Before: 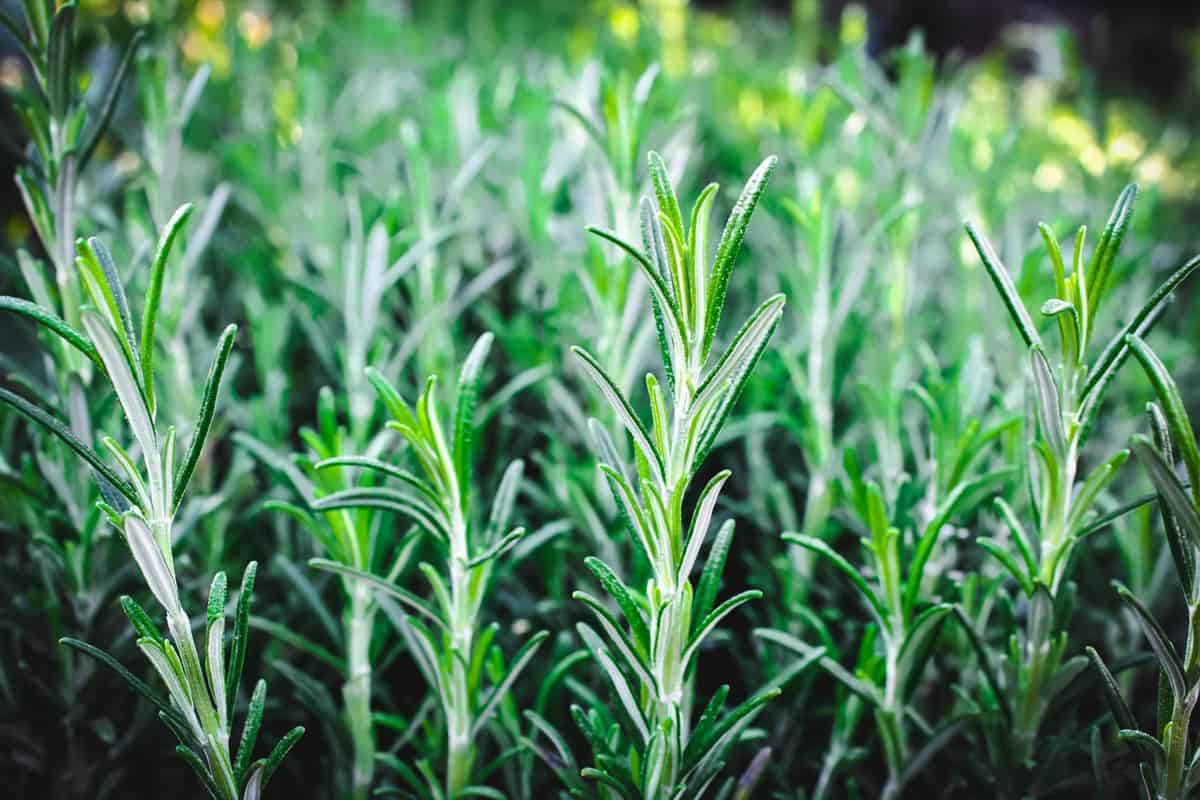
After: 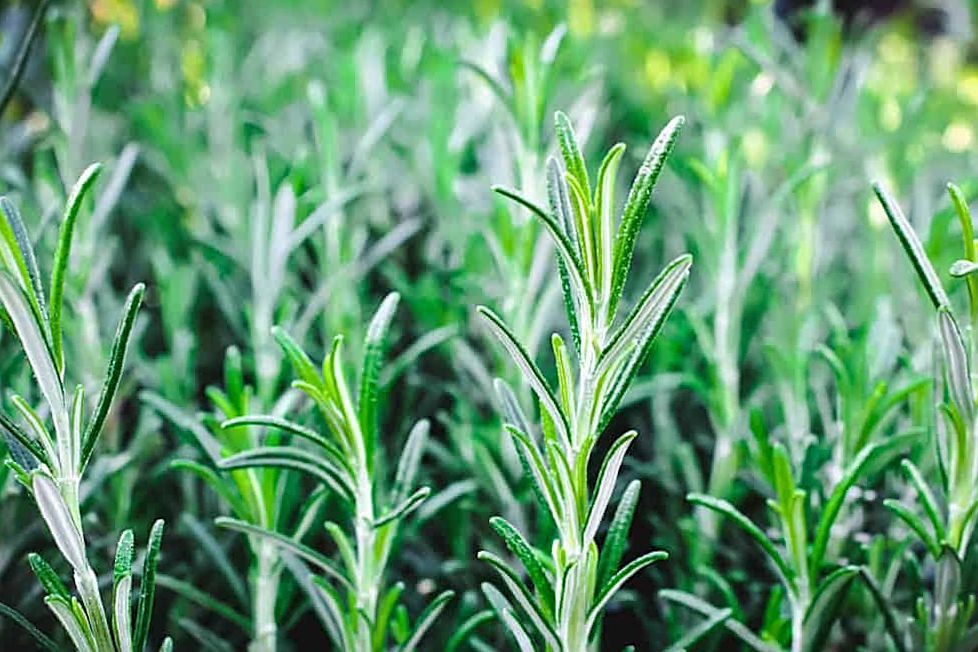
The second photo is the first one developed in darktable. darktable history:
rotate and perspective: rotation 0.192°, lens shift (horizontal) -0.015, crop left 0.005, crop right 0.996, crop top 0.006, crop bottom 0.99
crop and rotate: left 7.196%, top 4.574%, right 10.605%, bottom 13.178%
sharpen: on, module defaults
